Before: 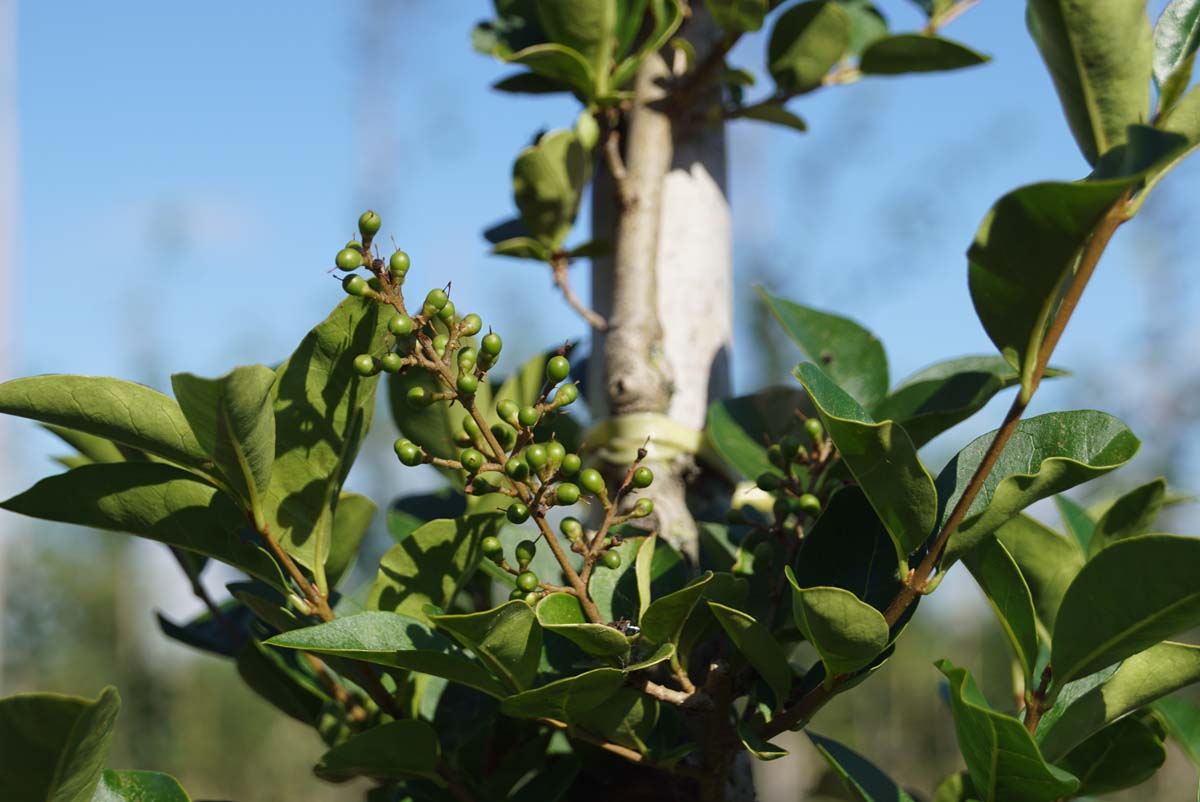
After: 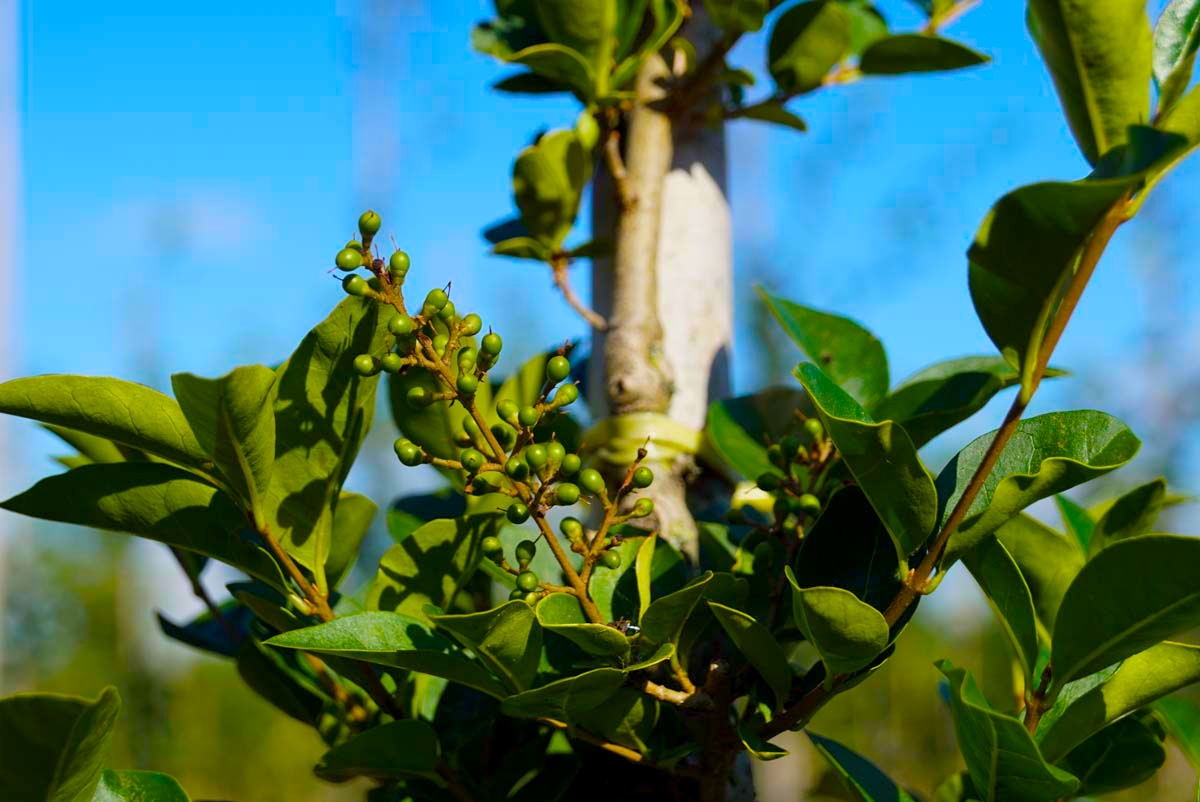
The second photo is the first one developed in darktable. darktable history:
color balance rgb: global offset › luminance -0.354%, linear chroma grading › global chroma 32.763%, perceptual saturation grading › global saturation 36.788%, perceptual brilliance grading › global brilliance 1.624%, perceptual brilliance grading › highlights -3.534%, global vibrance 20%
